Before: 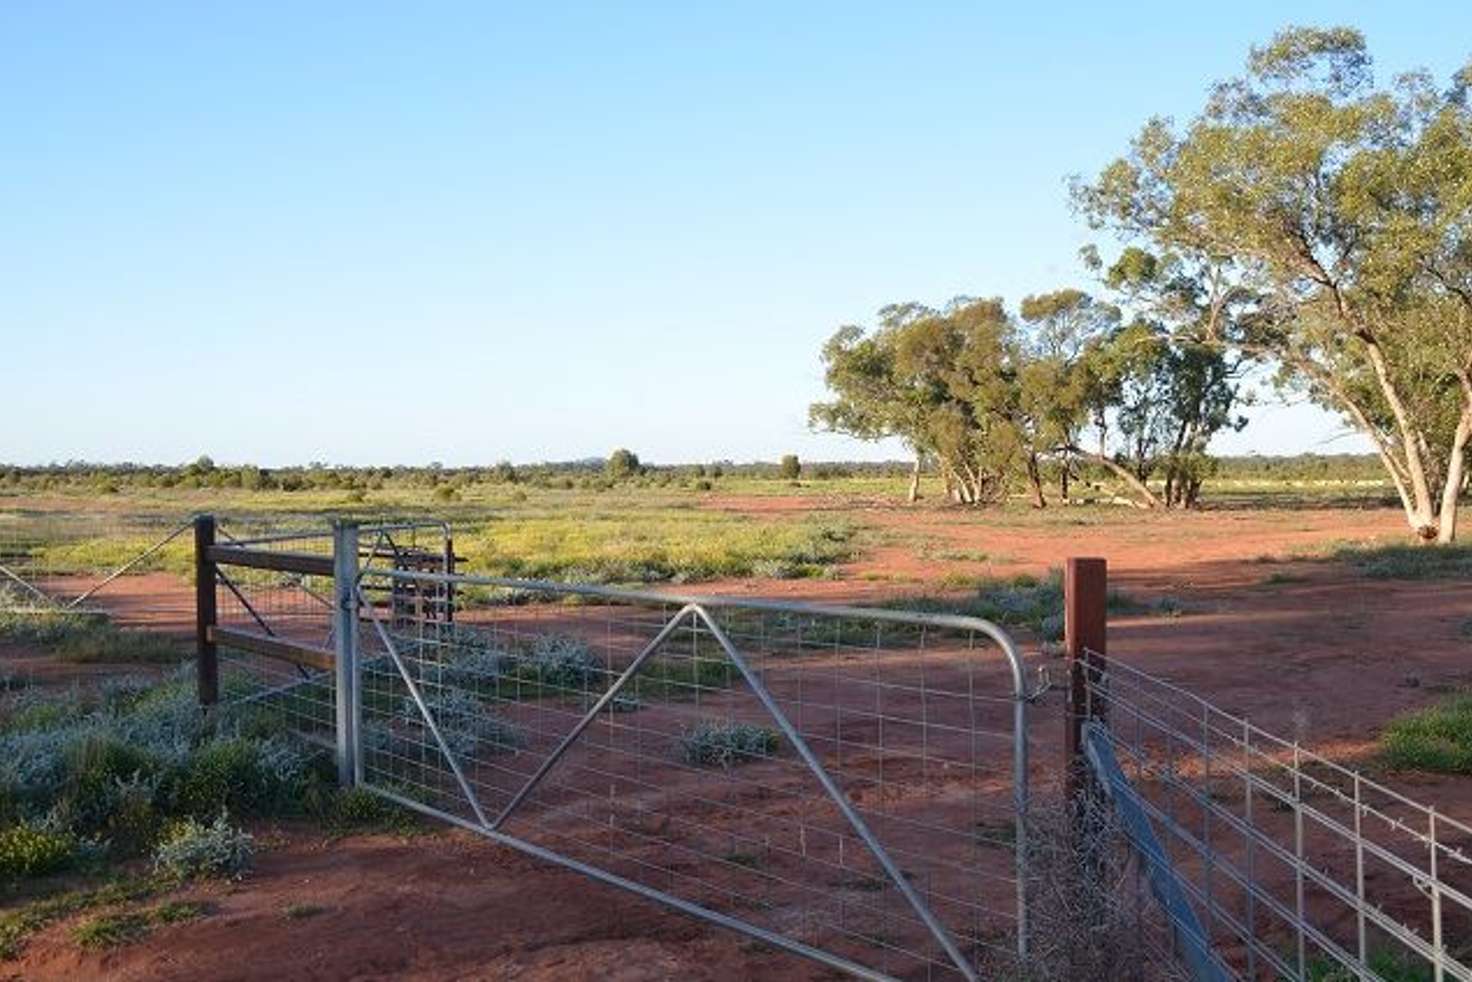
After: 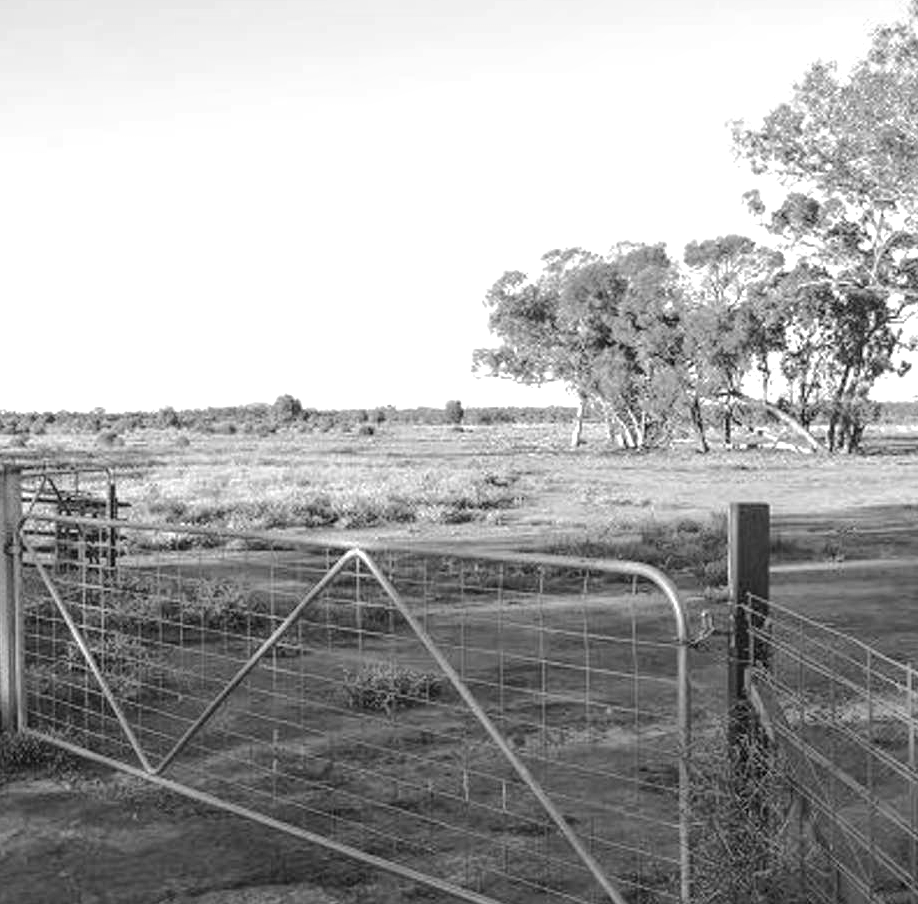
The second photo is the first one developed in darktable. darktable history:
exposure: black level correction -0.002, exposure 0.54 EV, compensate highlight preservation false
crop and rotate: left 22.918%, top 5.629%, right 14.711%, bottom 2.247%
local contrast: highlights 25%, detail 130%
monochrome: a 32, b 64, size 2.3
color balance rgb: perceptual saturation grading › global saturation 25%, perceptual brilliance grading › mid-tones 10%, perceptual brilliance grading › shadows 15%, global vibrance 20%
white balance: red 0.948, green 1.02, blue 1.176
